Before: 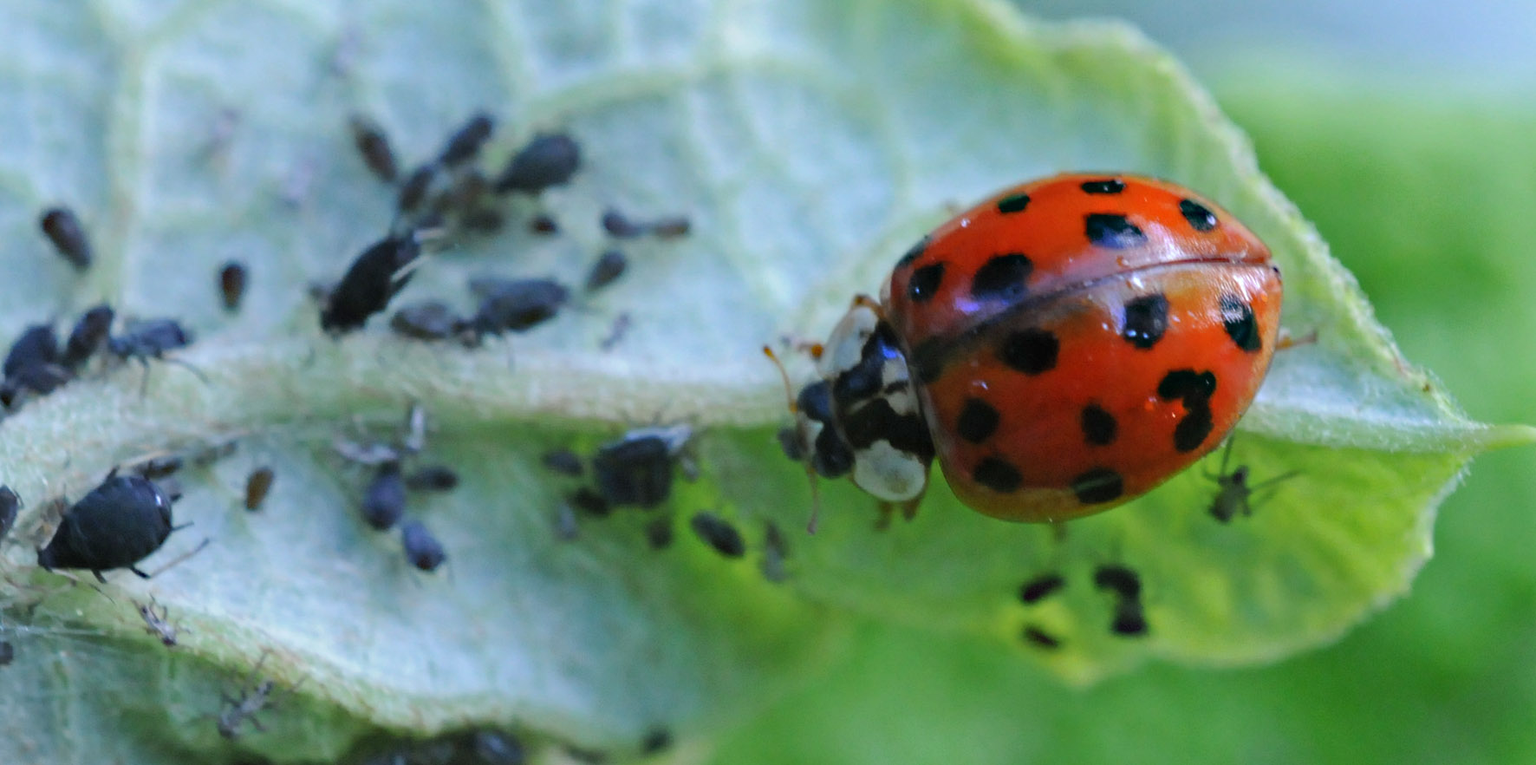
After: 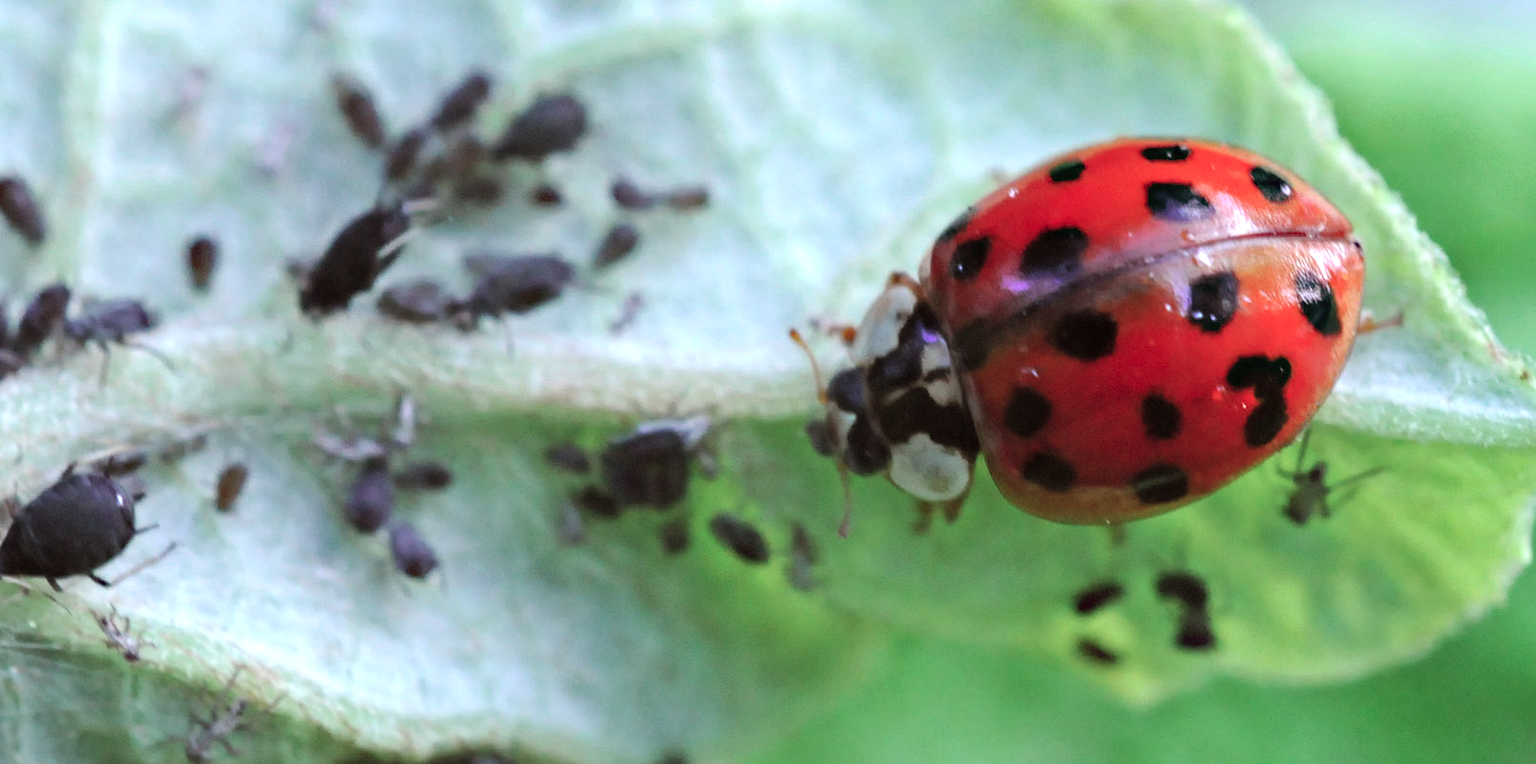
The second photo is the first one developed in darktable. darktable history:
rgb levels: mode RGB, independent channels, levels [[0, 0.5, 1], [0, 0.521, 1], [0, 0.536, 1]]
crop: left 3.305%, top 6.436%, right 6.389%, bottom 3.258%
exposure: exposure 0.6 EV, compensate highlight preservation false
color contrast: blue-yellow contrast 0.62
